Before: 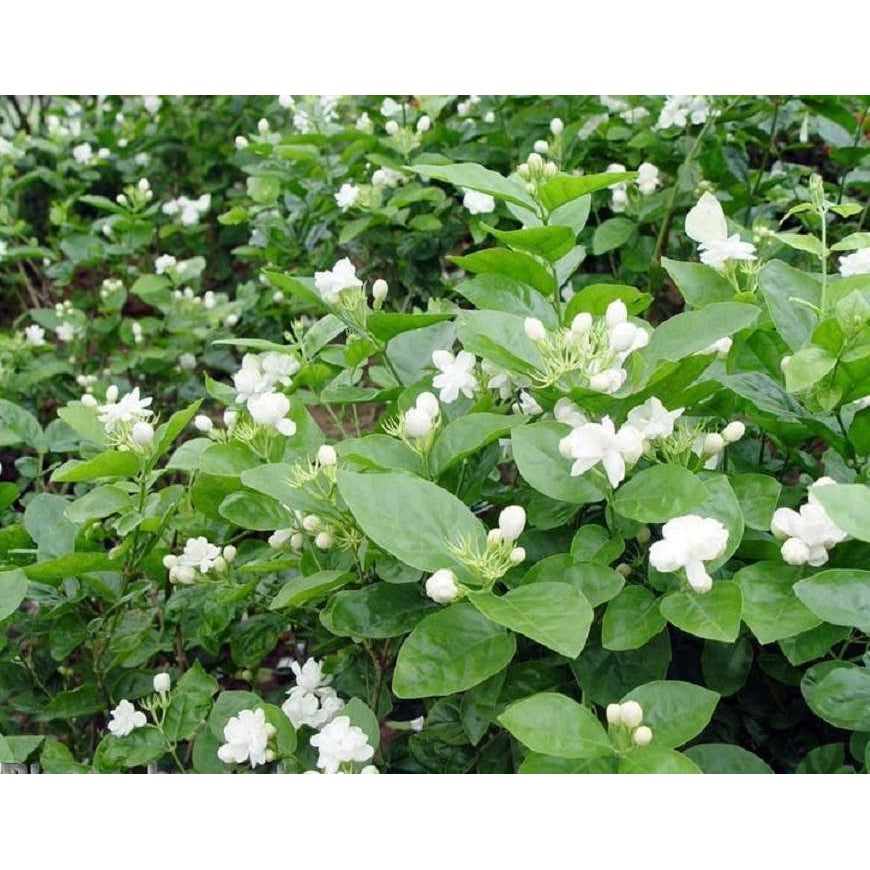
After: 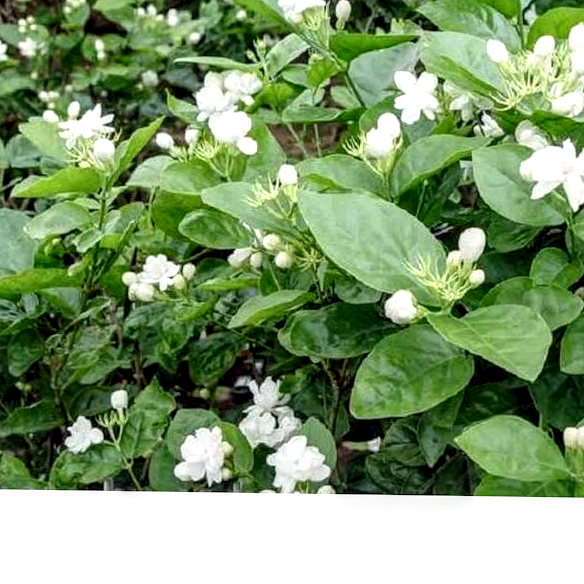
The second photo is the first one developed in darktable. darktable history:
crop and rotate: angle -0.82°, left 3.85%, top 31.828%, right 27.992%
local contrast: highlights 20%, shadows 70%, detail 170%
